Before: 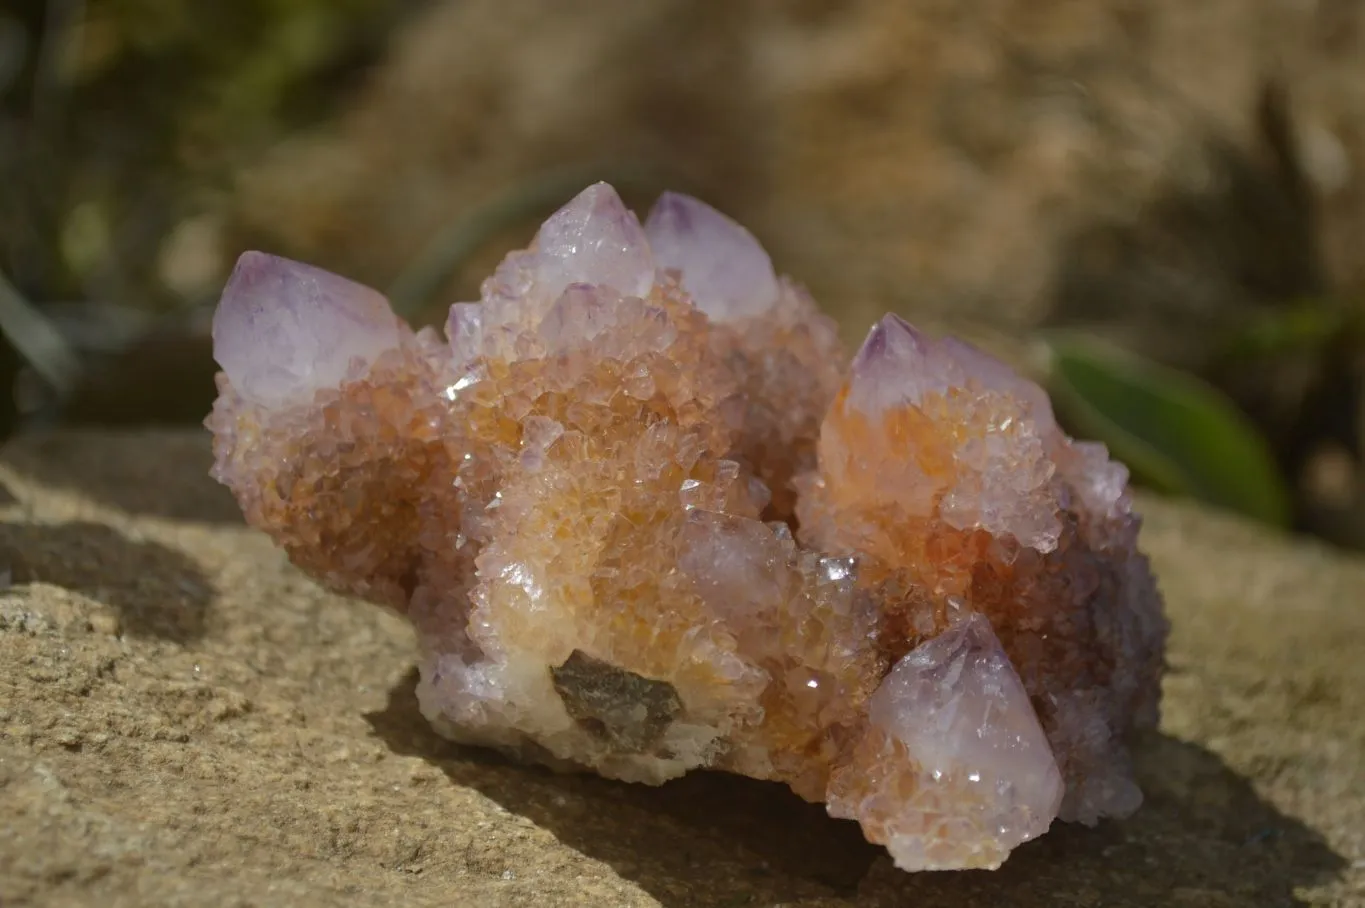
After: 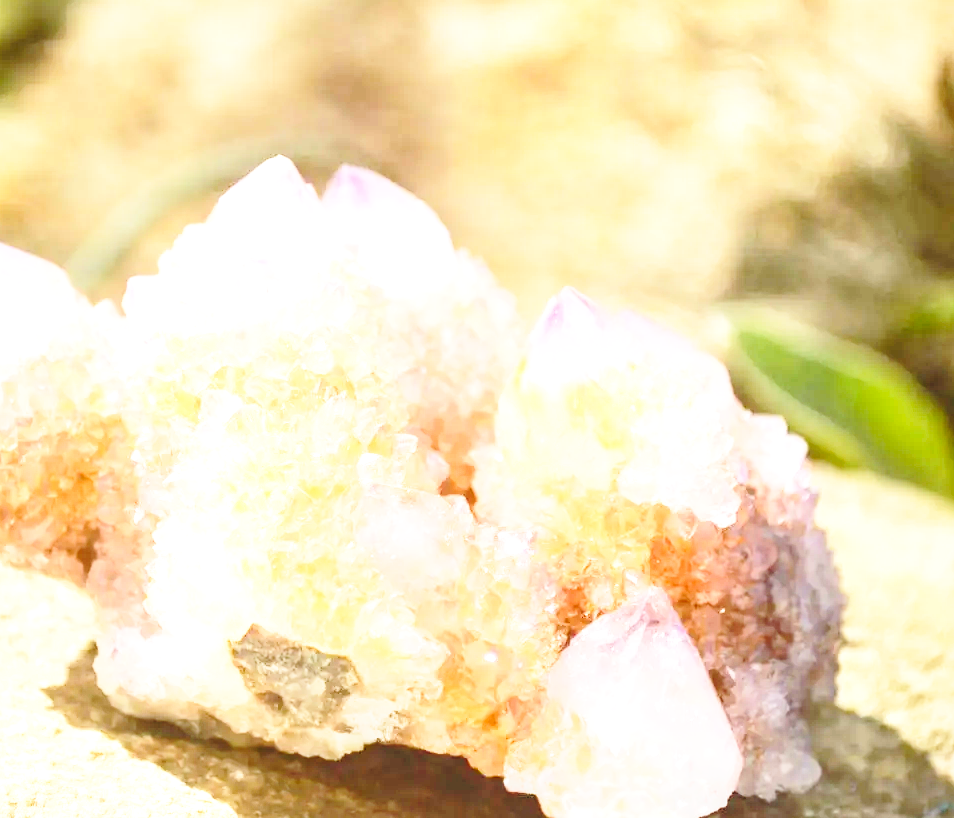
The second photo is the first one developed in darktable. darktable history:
base curve: curves: ch0 [(0, 0) (0.028, 0.03) (0.105, 0.232) (0.387, 0.748) (0.754, 0.968) (1, 1)], preserve colors none
local contrast: detail 110%
shadows and highlights: shadows 1.19, highlights 39.33
crop and rotate: left 23.601%, top 2.995%, right 6.462%, bottom 6.828%
exposure: exposure 2.254 EV, compensate highlight preservation false
